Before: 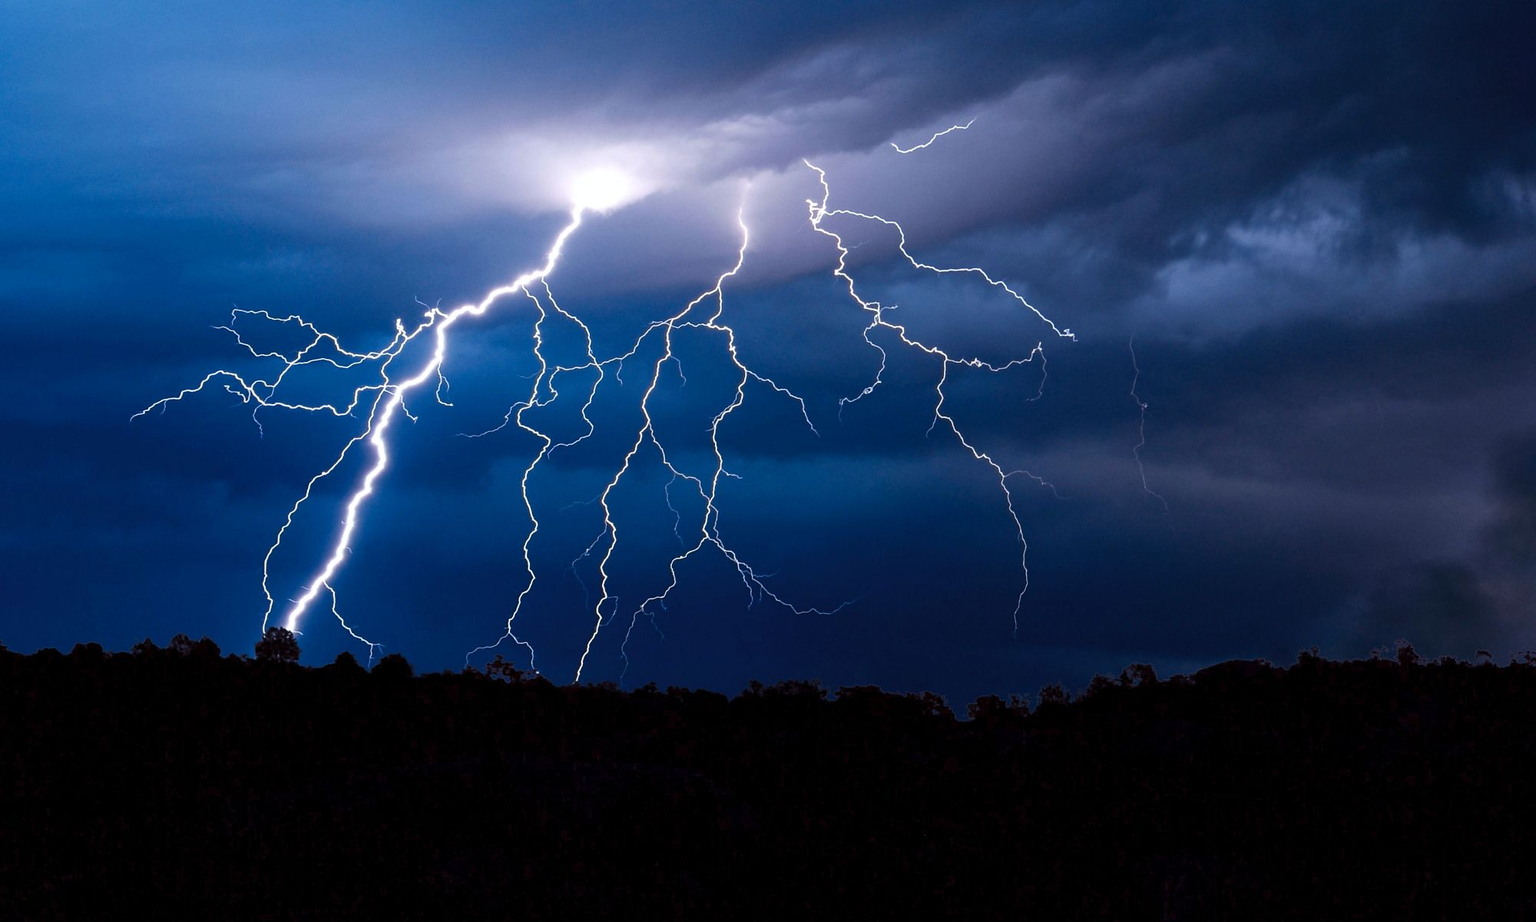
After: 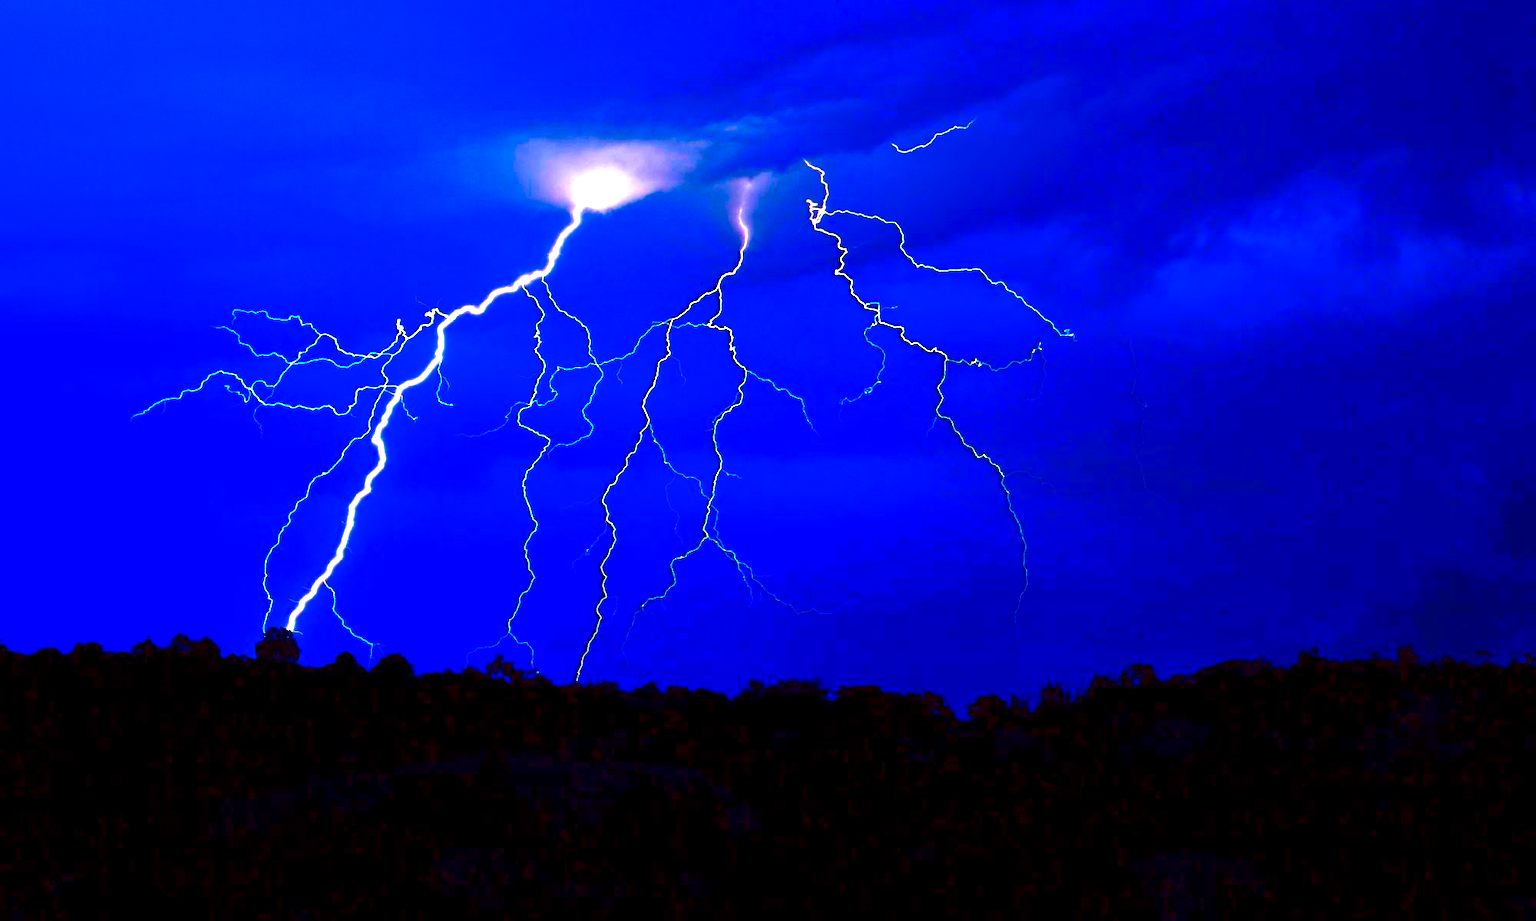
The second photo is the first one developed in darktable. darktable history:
contrast brightness saturation: brightness -0.988, saturation 0.998
contrast equalizer: y [[0.5, 0.5, 0.544, 0.569, 0.5, 0.5], [0.5 ×6], [0.5 ×6], [0 ×6], [0 ×6]]
color correction: highlights a* 1.58, highlights b* -1.63, saturation 2.51
tone equalizer: edges refinement/feathering 500, mask exposure compensation -1.57 EV, preserve details guided filter
